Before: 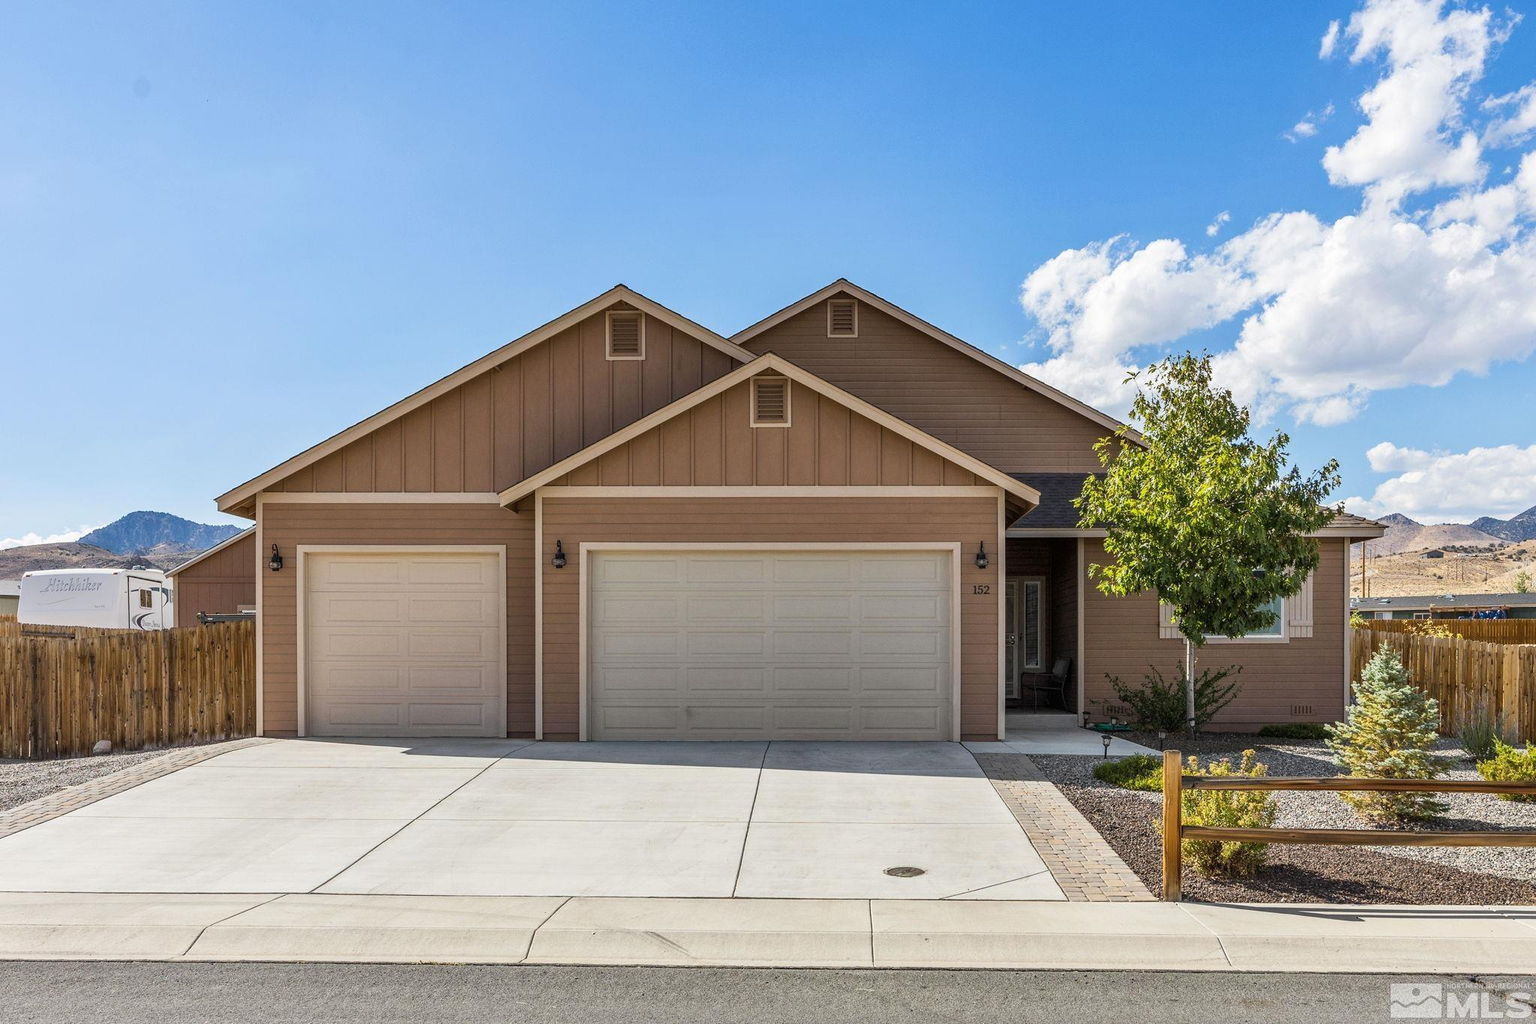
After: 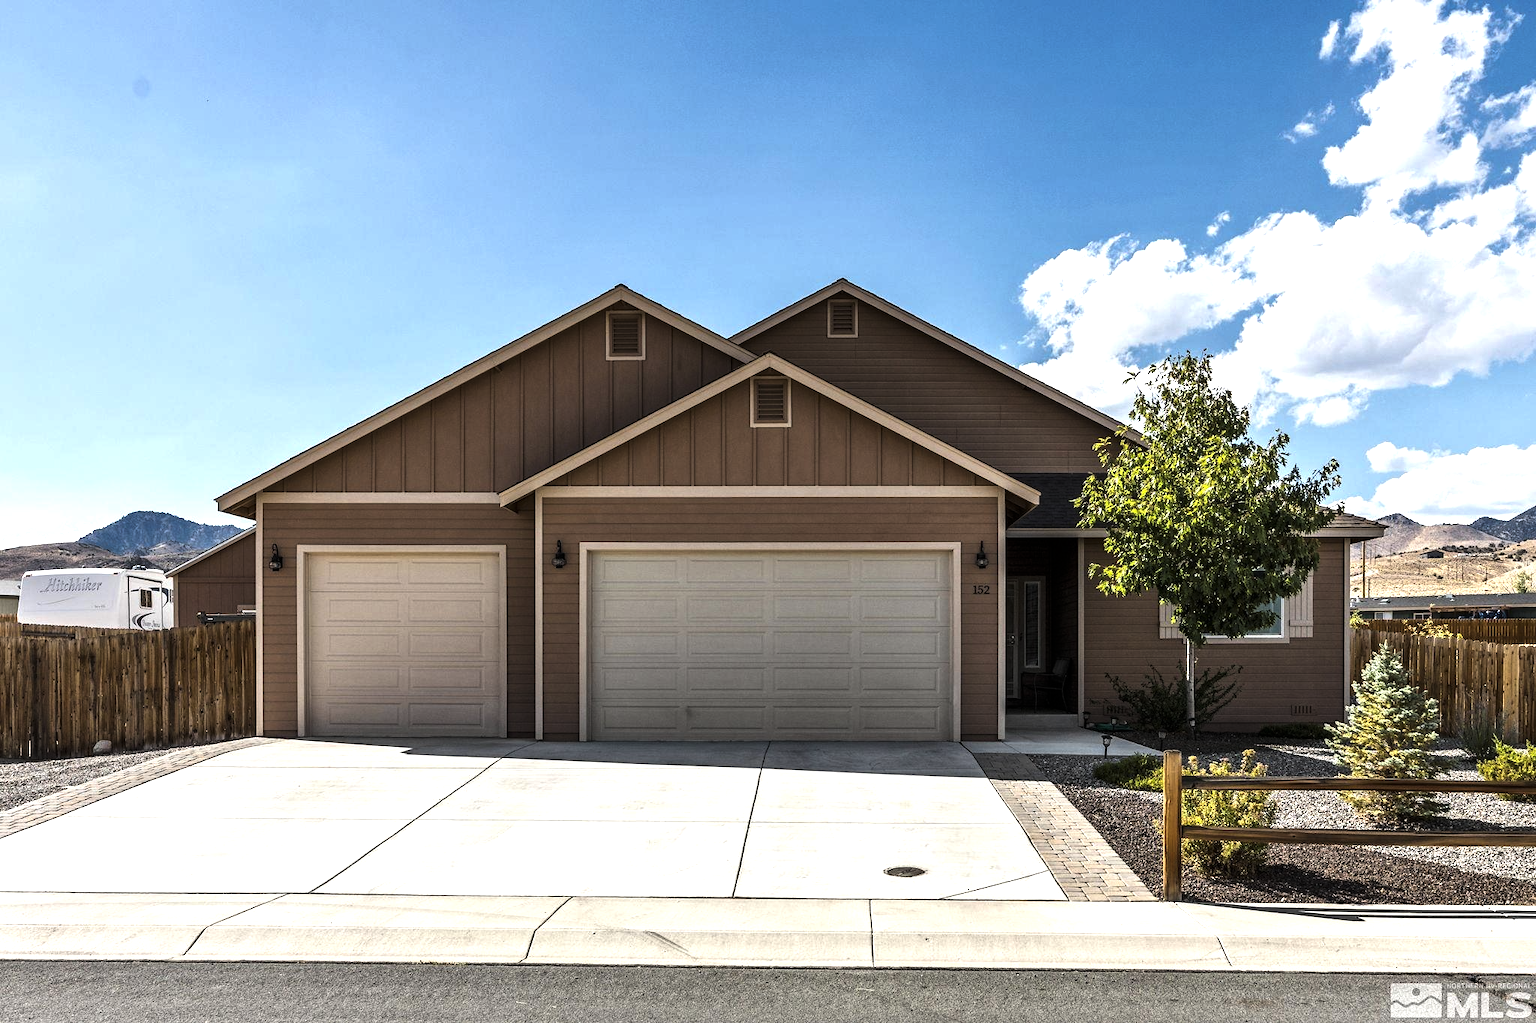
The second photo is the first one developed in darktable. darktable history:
levels: levels [0, 0.618, 1]
exposure: black level correction 0, exposure 0.6 EV, compensate highlight preservation false
